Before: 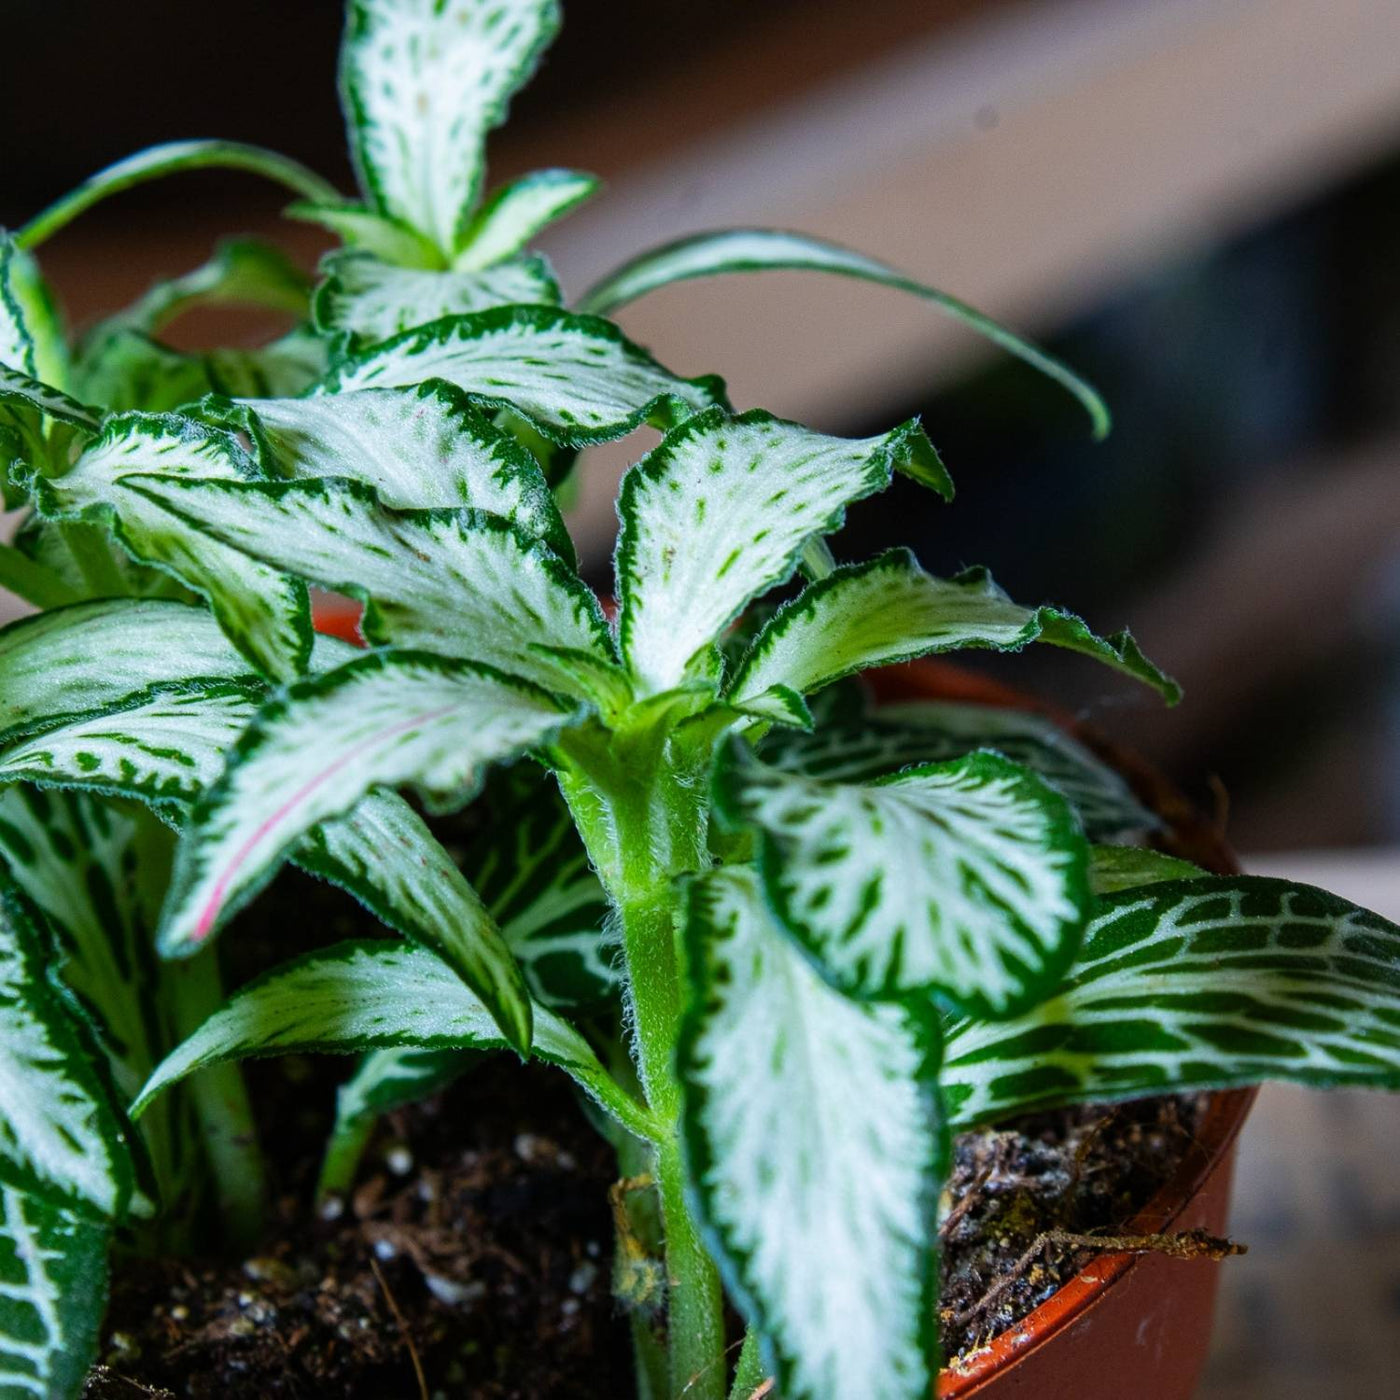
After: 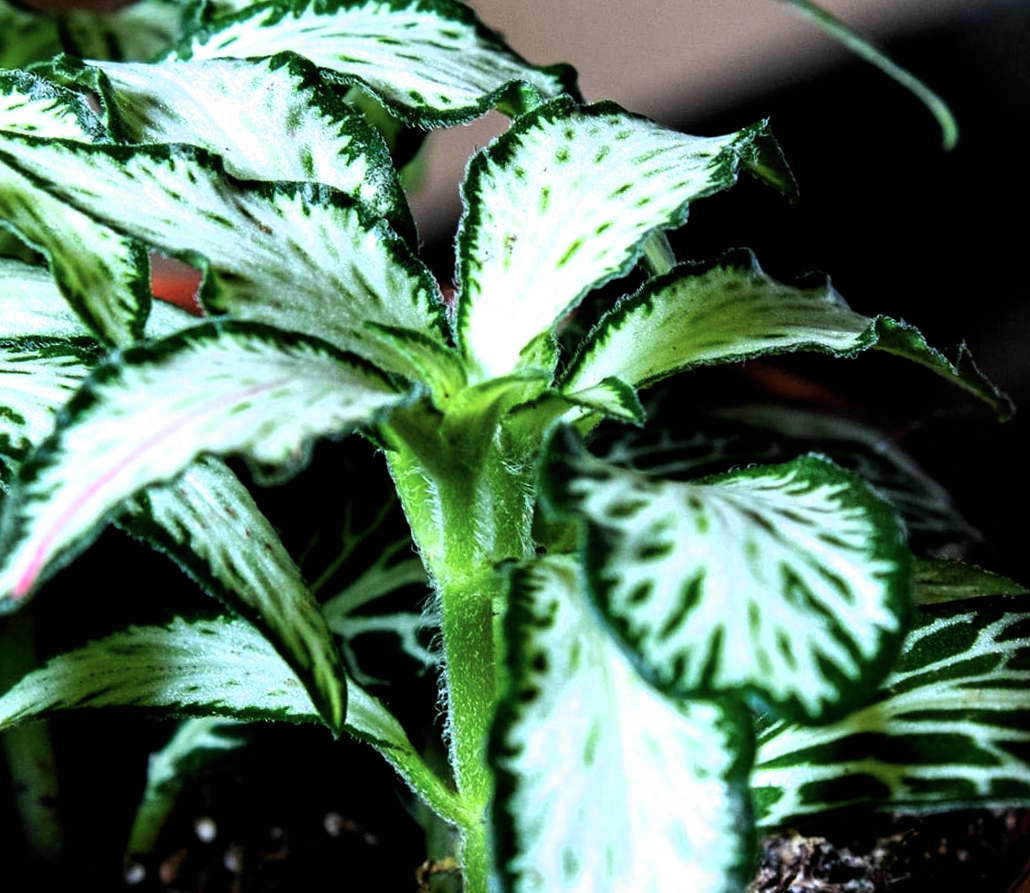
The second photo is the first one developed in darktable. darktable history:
crop and rotate: angle -3.37°, left 9.79%, top 20.73%, right 12.42%, bottom 11.82%
filmic rgb: black relative exposure -8.2 EV, white relative exposure 2.2 EV, threshold 3 EV, hardness 7.11, latitude 85.74%, contrast 1.696, highlights saturation mix -4%, shadows ↔ highlights balance -2.69%, color science v5 (2021), contrast in shadows safe, contrast in highlights safe, enable highlight reconstruction true
